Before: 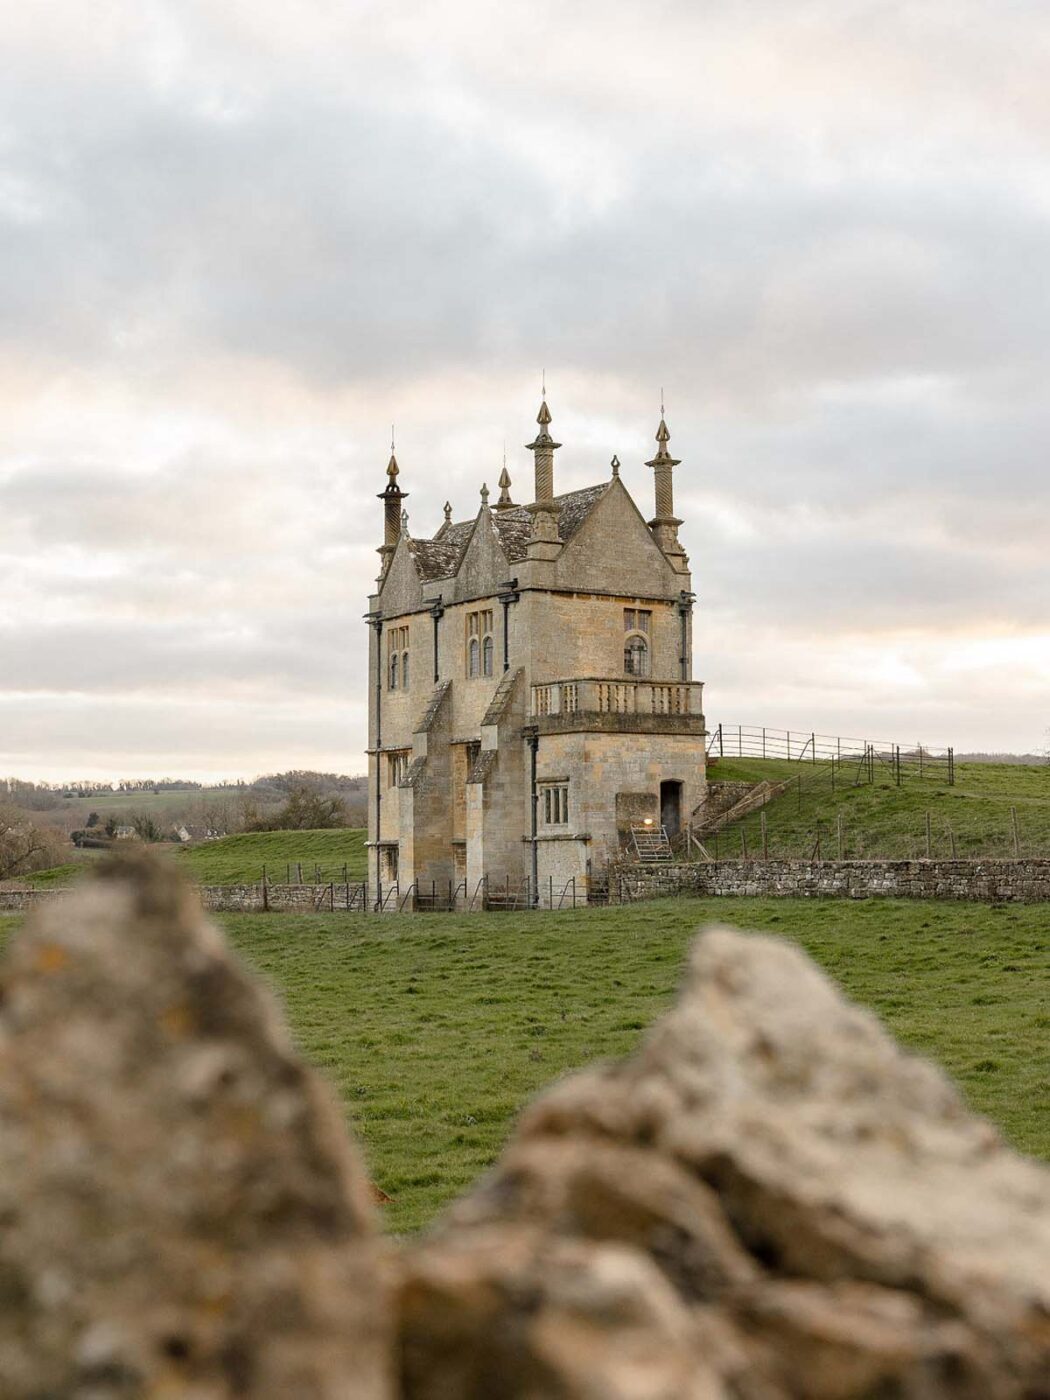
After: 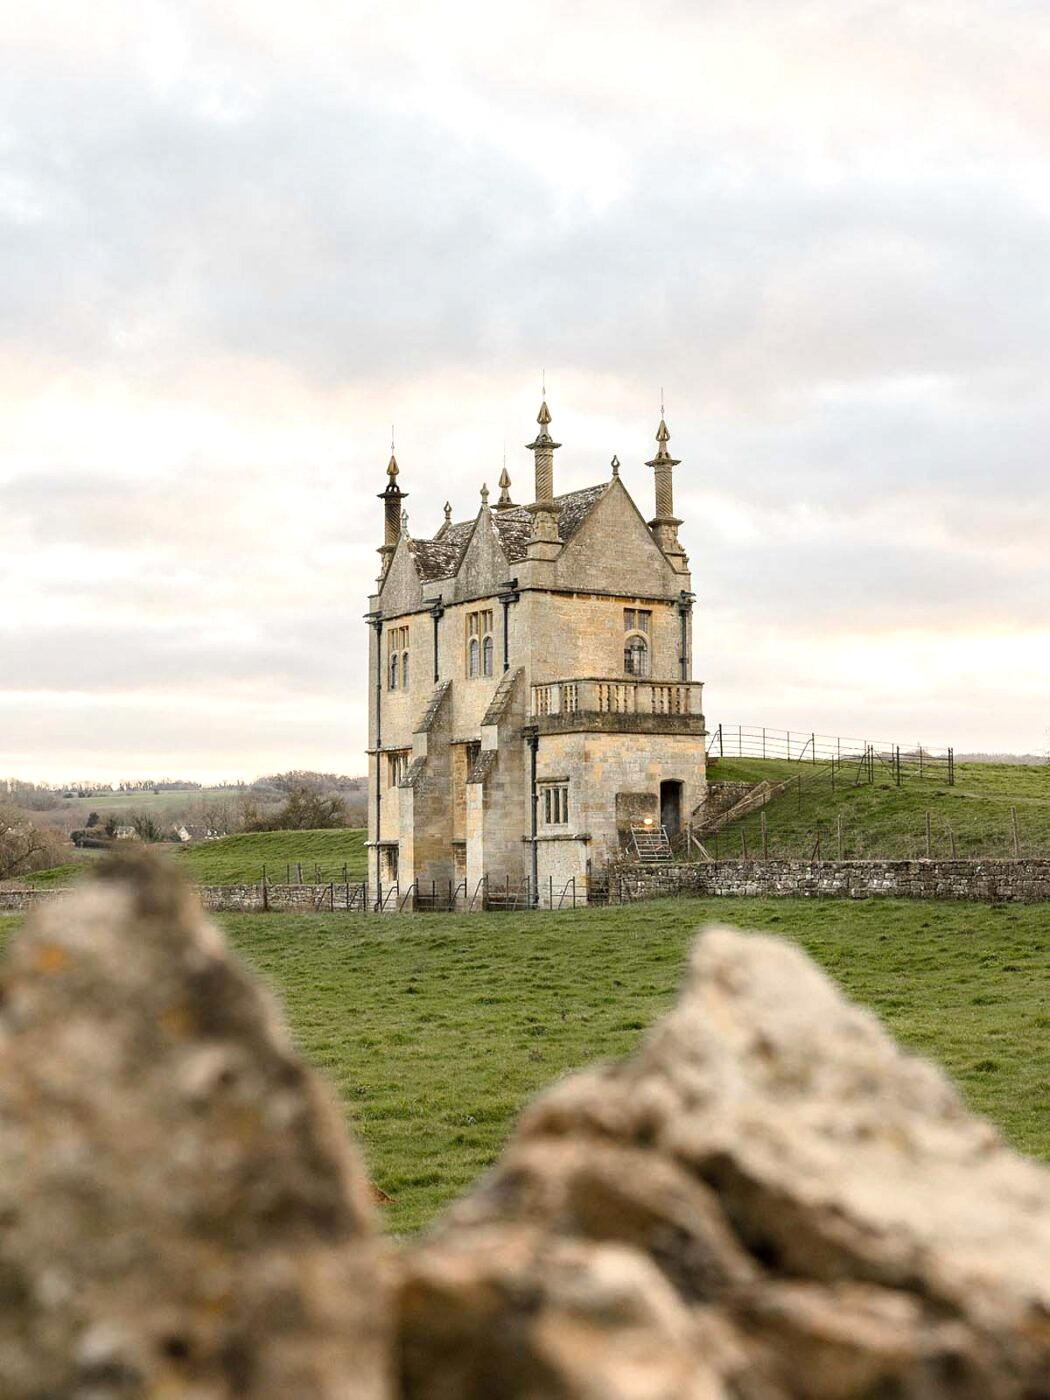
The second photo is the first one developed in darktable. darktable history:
tone equalizer: -8 EV 0.023 EV, -7 EV -0.035 EV, -6 EV 0.038 EV, -5 EV 0.033 EV, -4 EV 0.255 EV, -3 EV 0.625 EV, -2 EV 0.573 EV, -1 EV 0.173 EV, +0 EV 0.048 EV, edges refinement/feathering 500, mask exposure compensation -1.57 EV, preserve details guided filter
